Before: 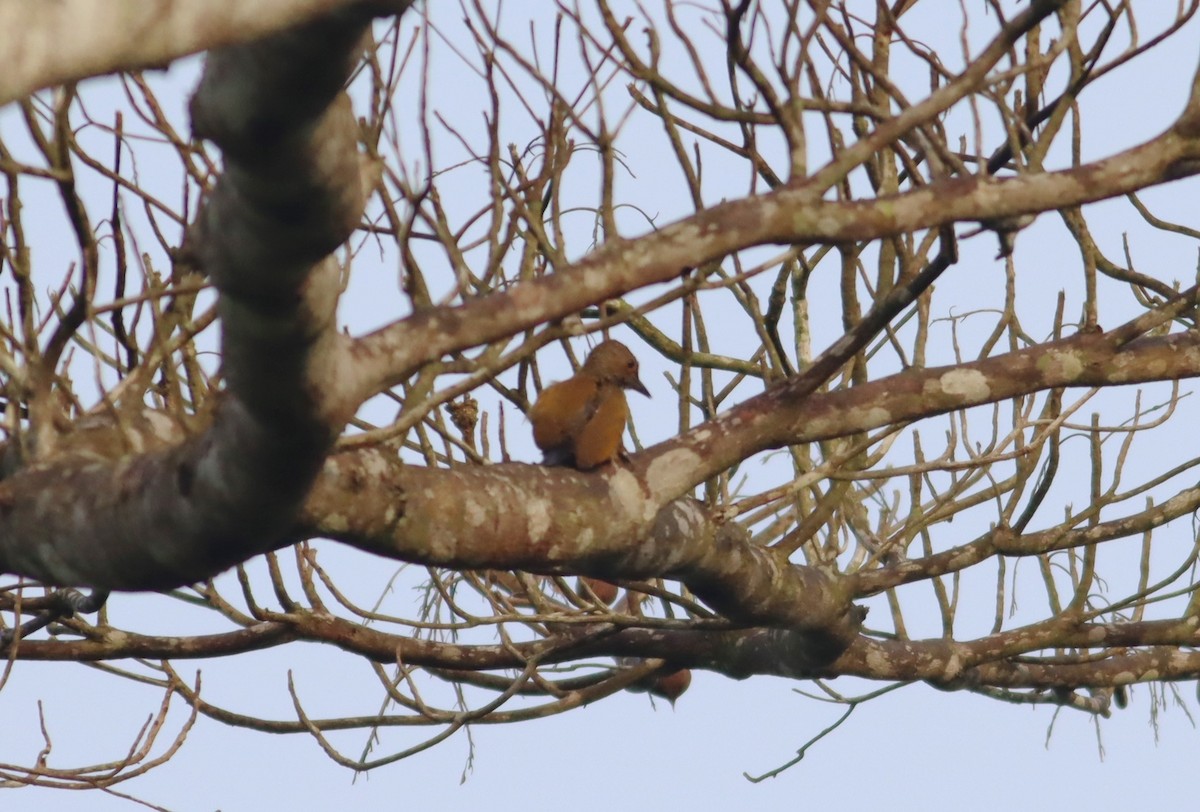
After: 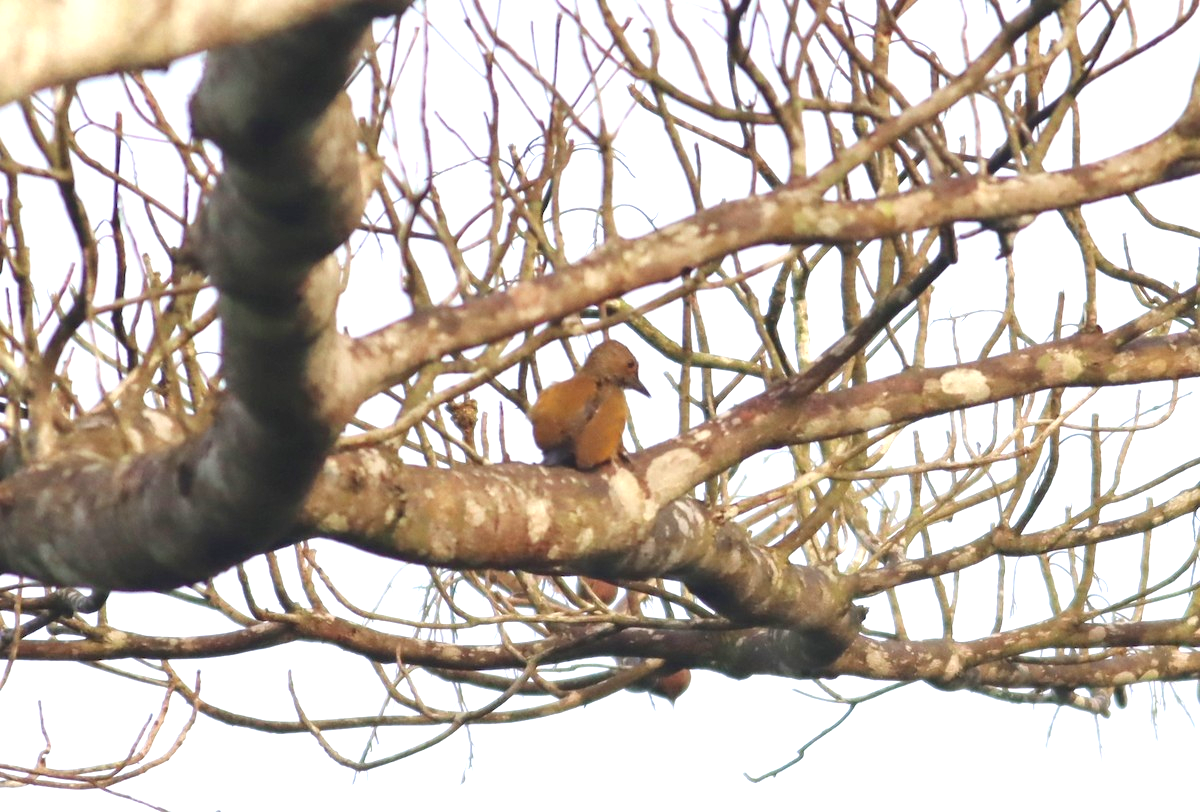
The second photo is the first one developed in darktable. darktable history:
exposure: black level correction 0, exposure 1.172 EV, compensate highlight preservation false
